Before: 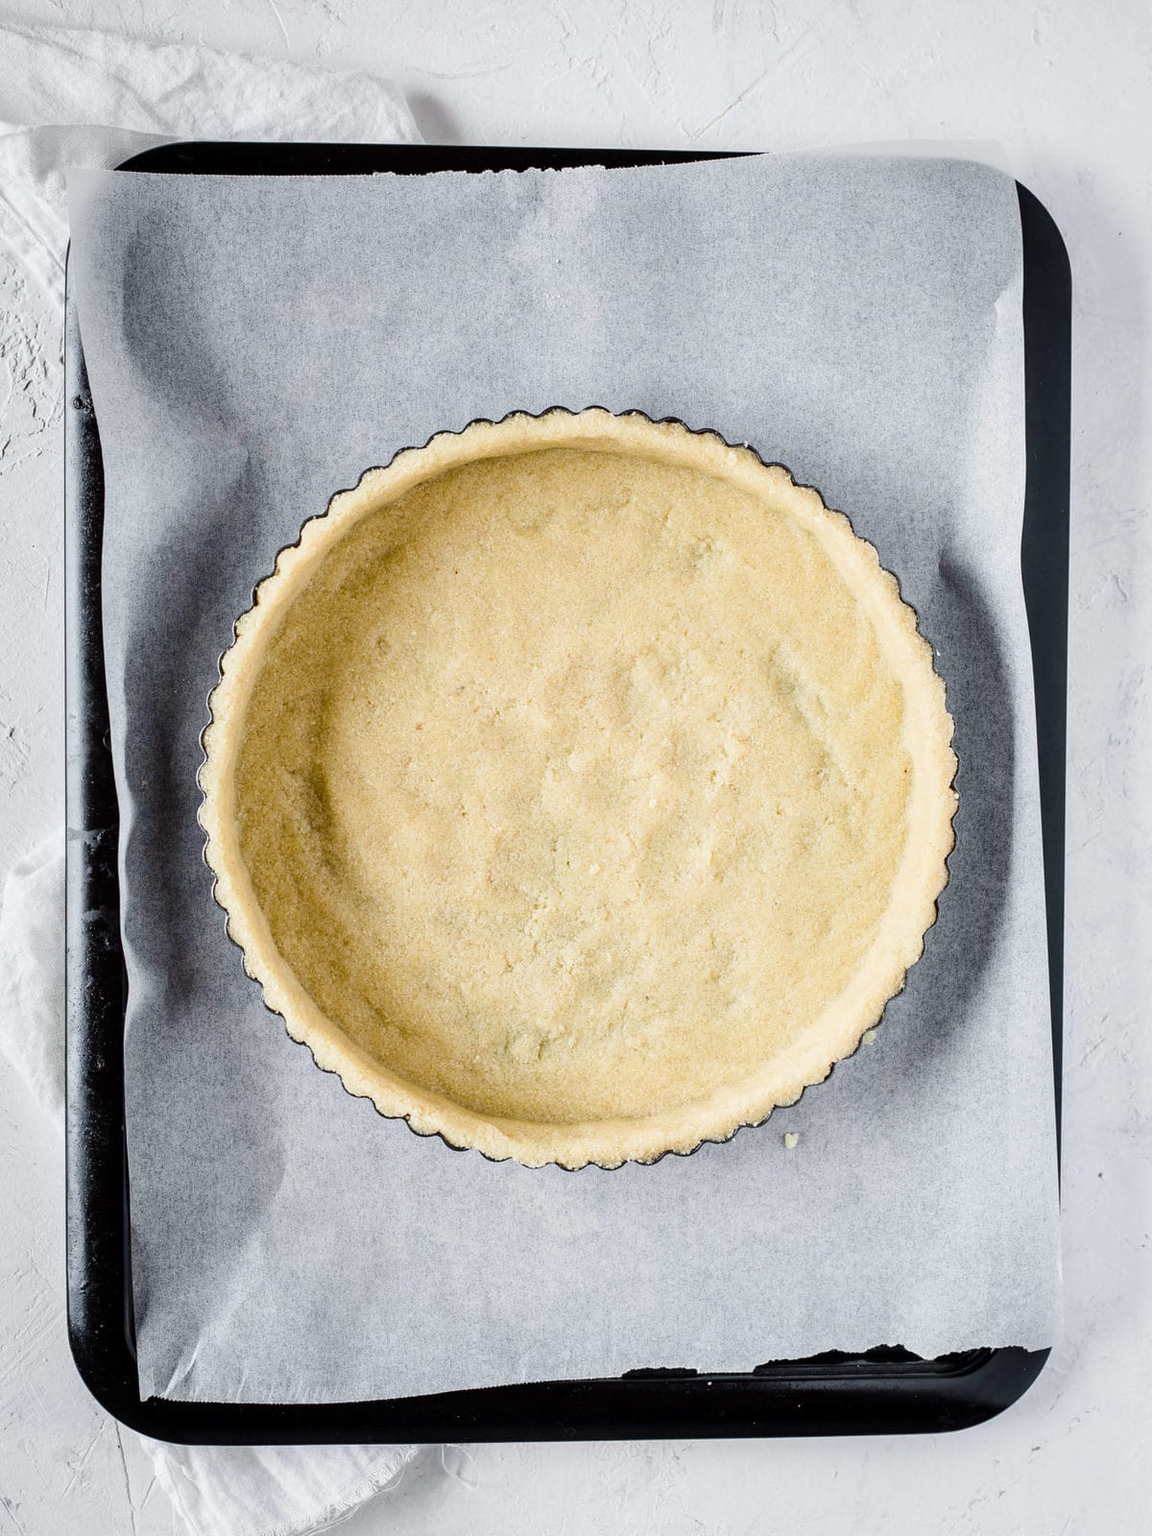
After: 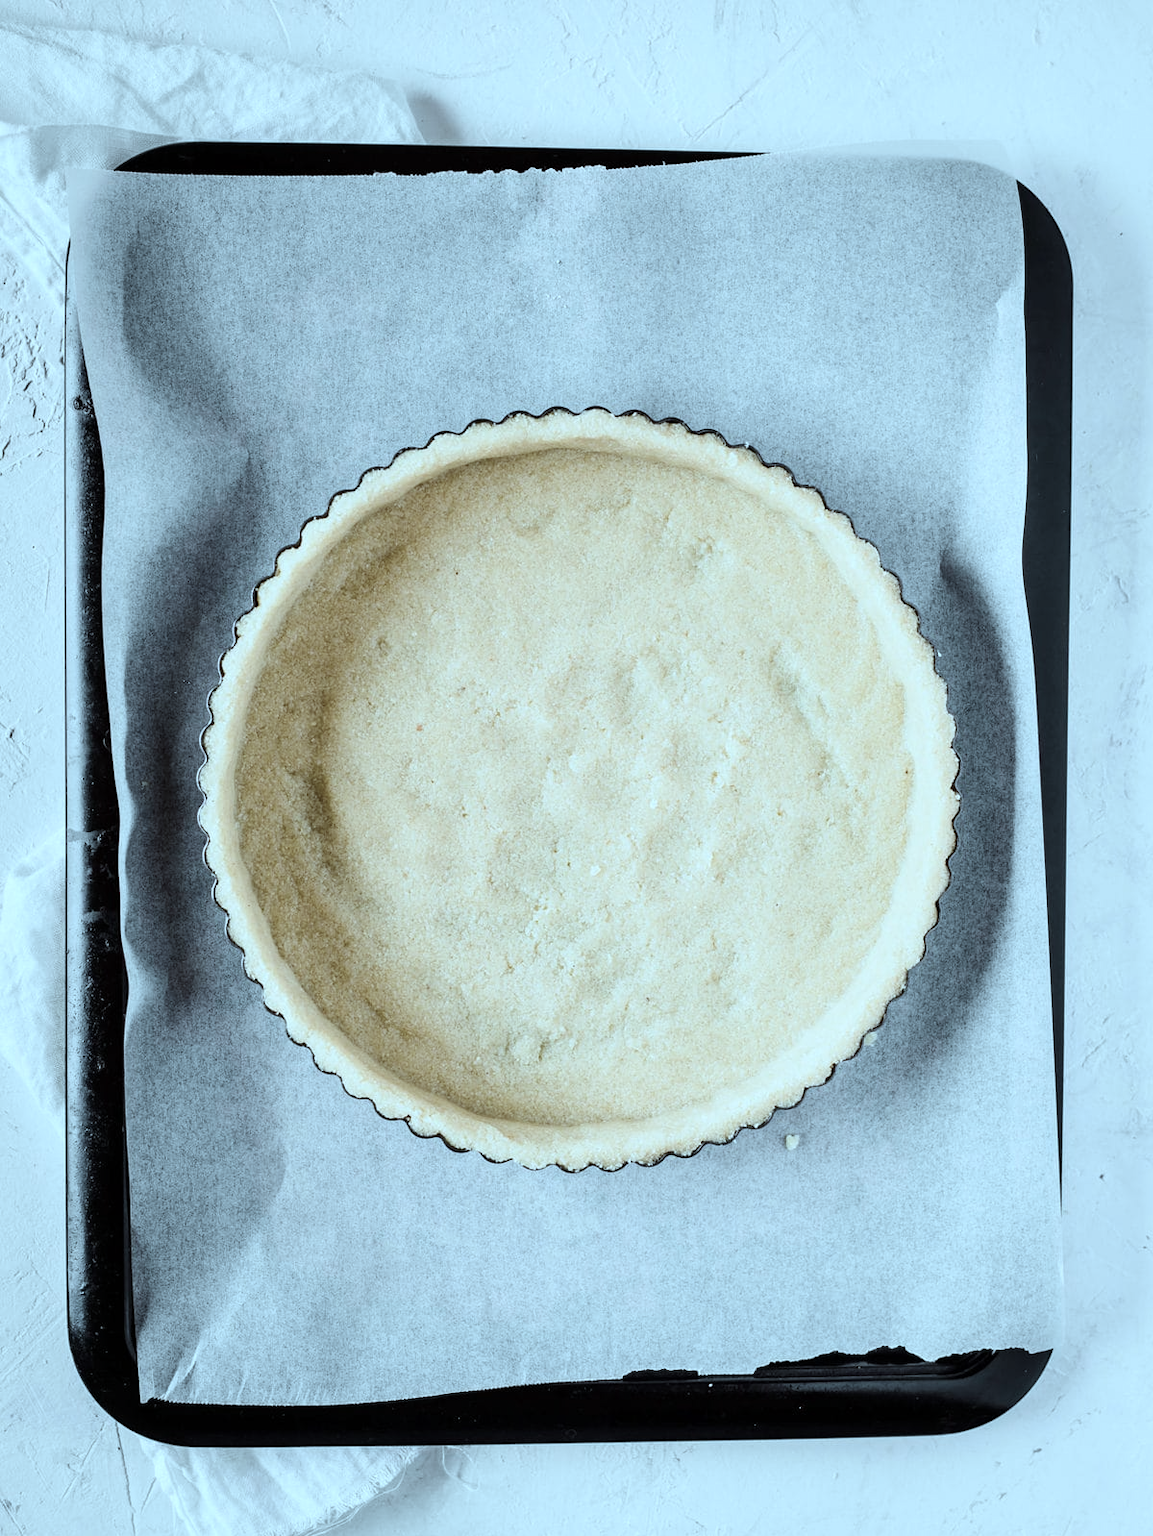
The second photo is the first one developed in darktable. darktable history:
contrast brightness saturation: contrast 0.1, saturation -0.36
color correction: highlights a* -11.71, highlights b* -15.58
crop: bottom 0.071%
